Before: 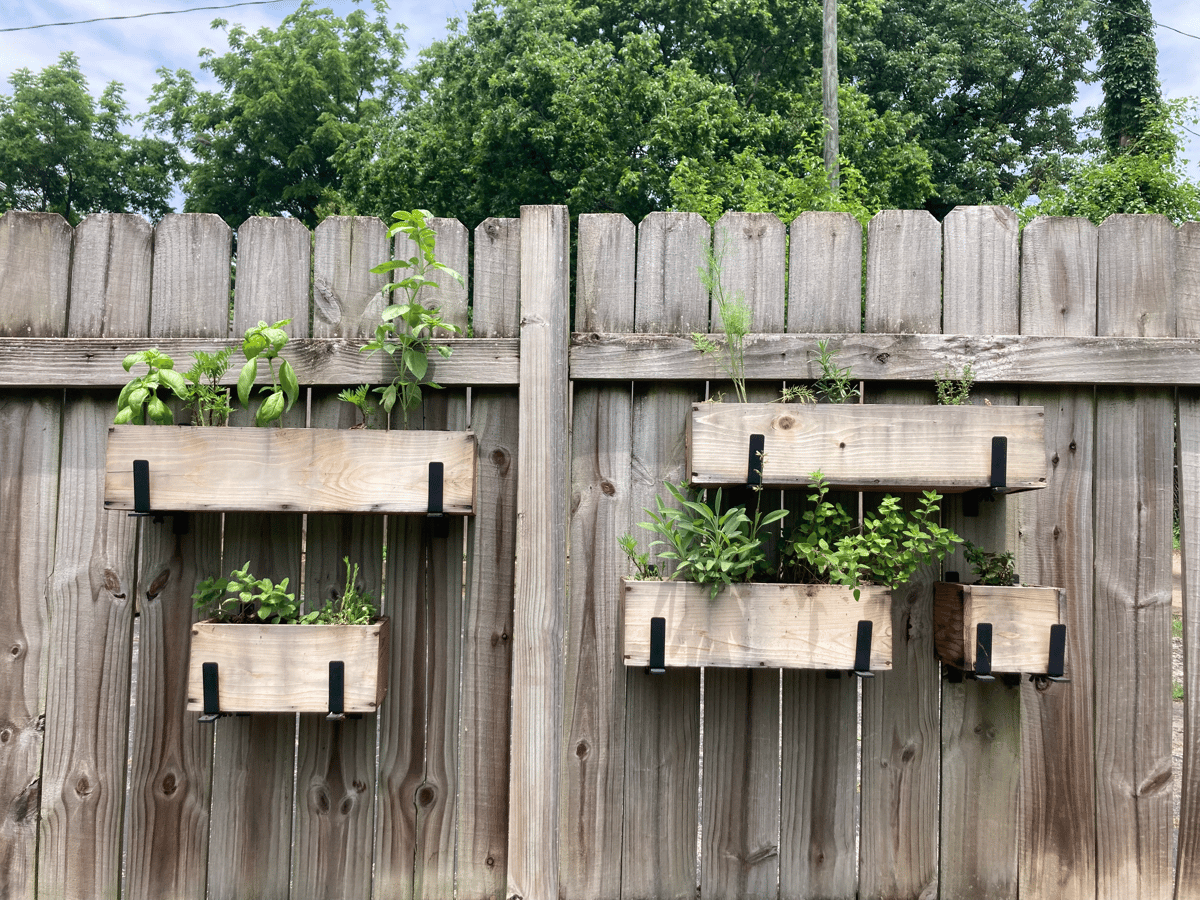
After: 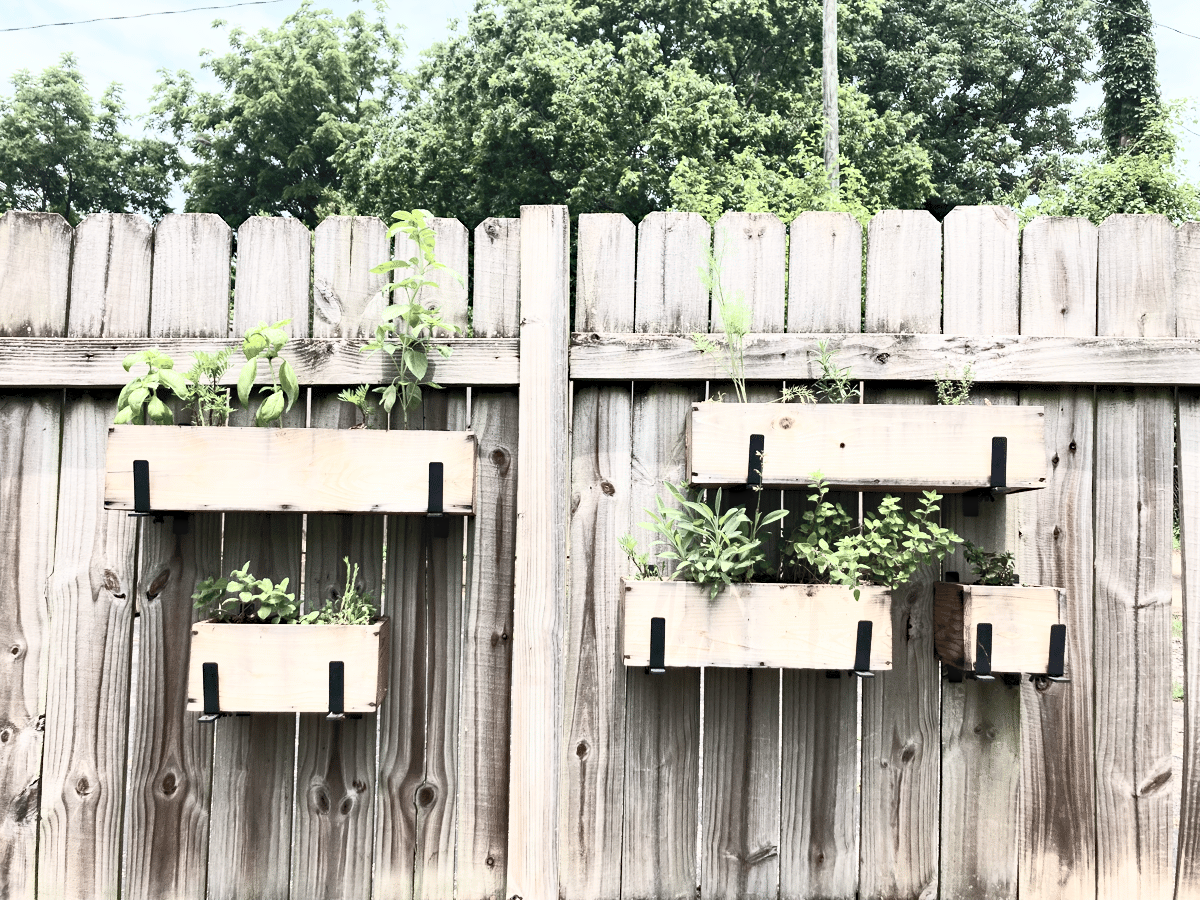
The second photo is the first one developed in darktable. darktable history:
contrast brightness saturation: contrast 0.559, brightness 0.579, saturation -0.328
haze removal: adaptive false
